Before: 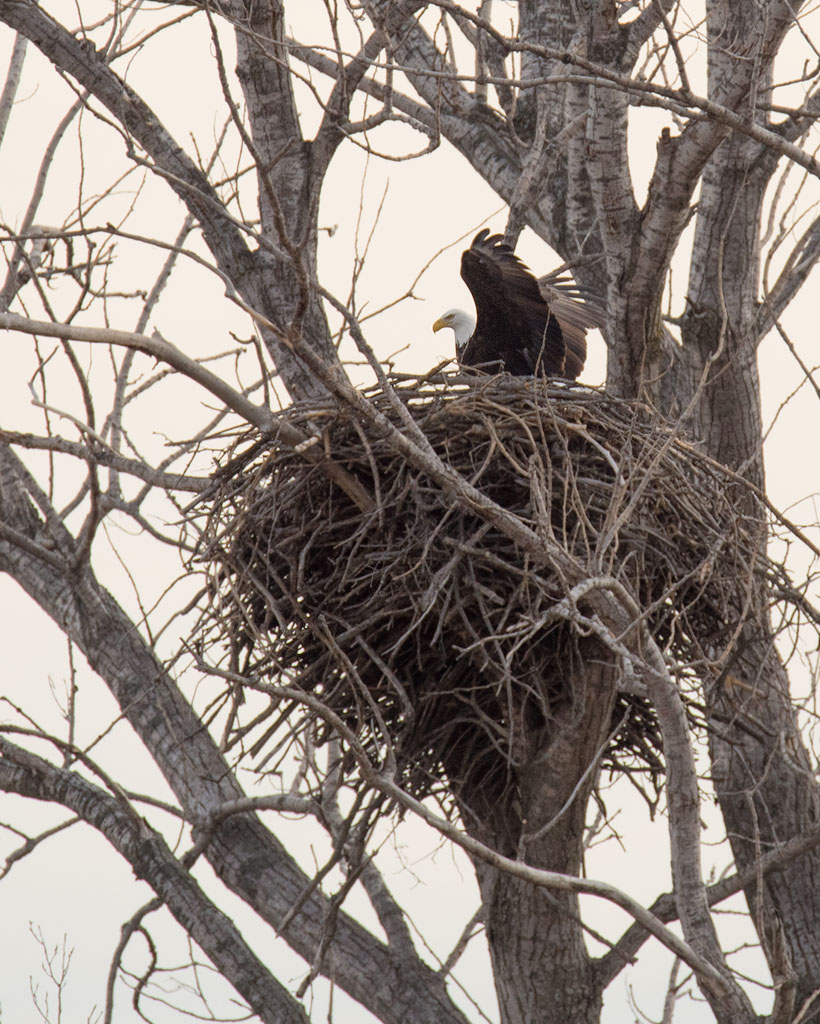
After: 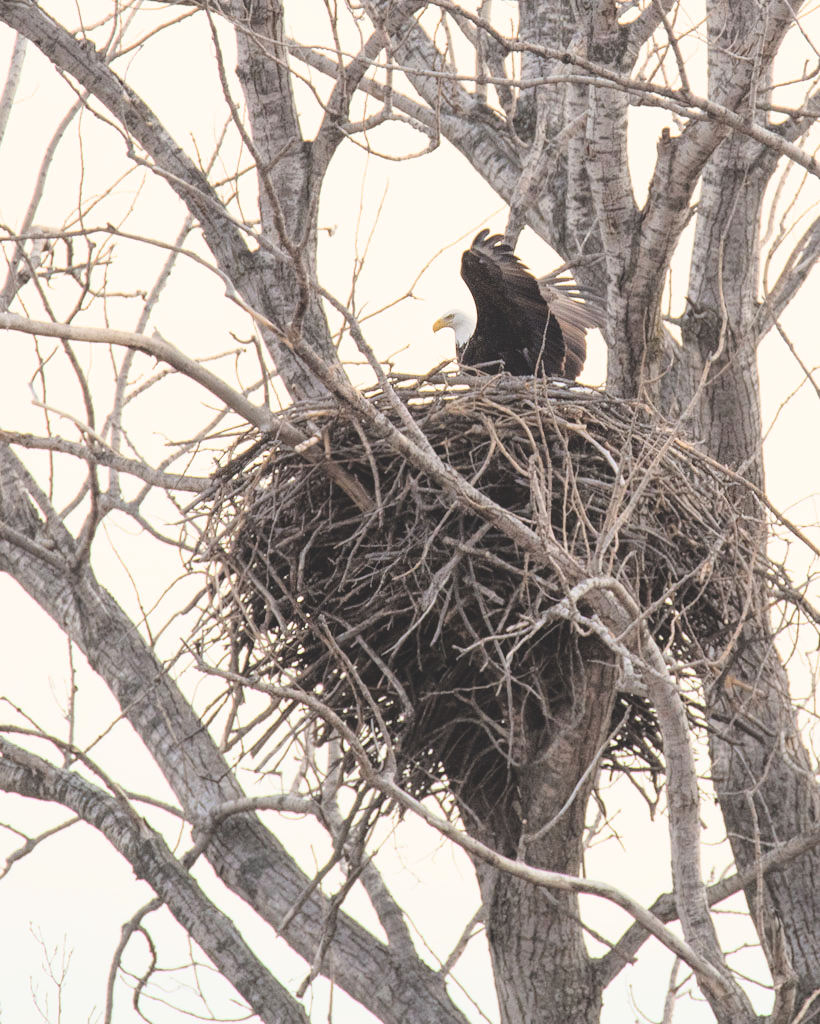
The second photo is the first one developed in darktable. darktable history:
base curve: curves: ch0 [(0, 0) (0.032, 0.037) (0.105, 0.228) (0.435, 0.76) (0.856, 0.983) (1, 1)]
exposure: black level correction -0.025, exposure -0.117 EV, compensate highlight preservation false
